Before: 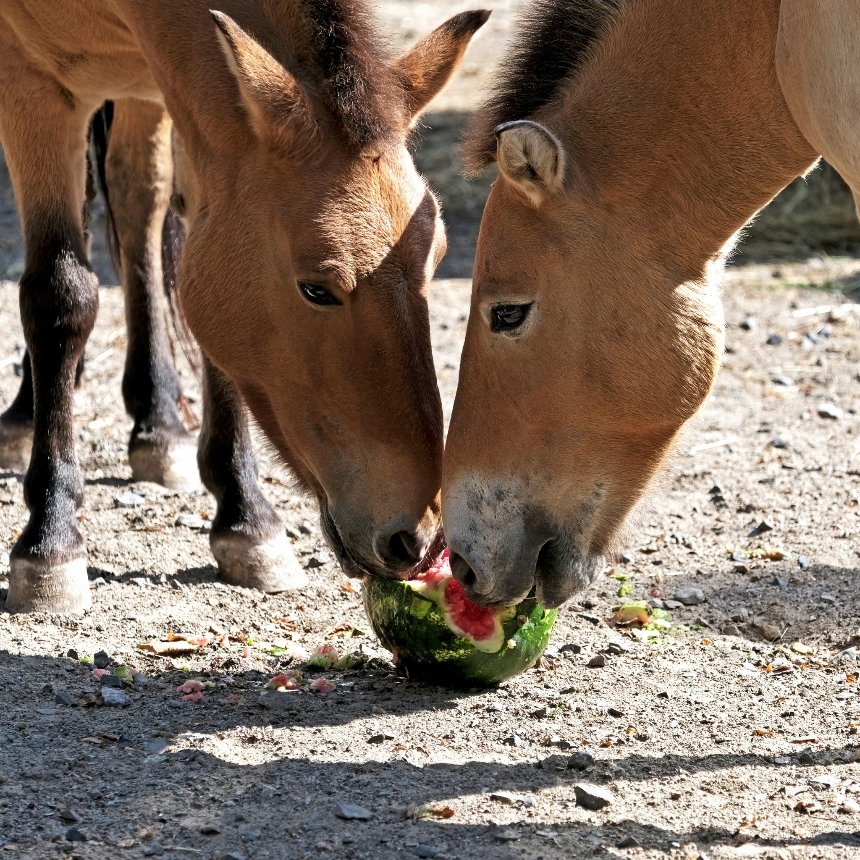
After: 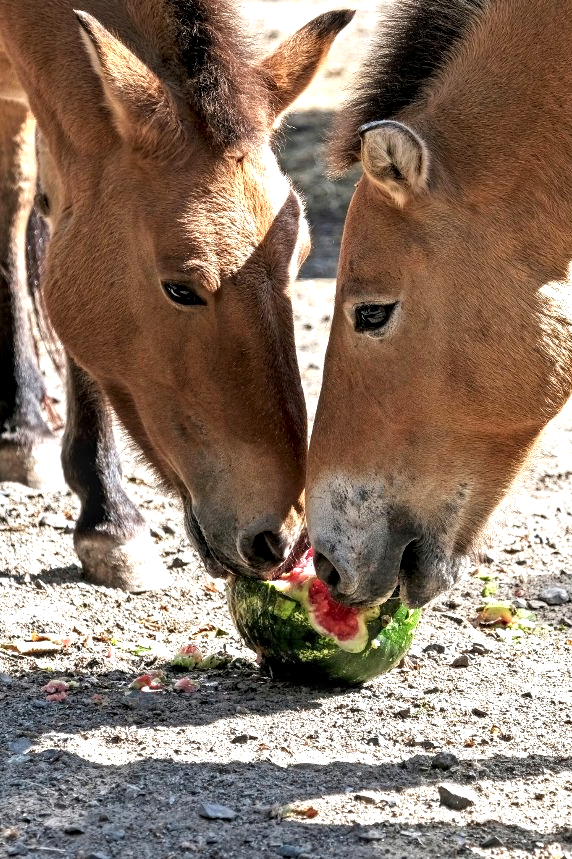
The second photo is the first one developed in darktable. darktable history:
exposure: black level correction 0, exposure 0.498 EV, compensate exposure bias true, compensate highlight preservation false
crop and rotate: left 15.911%, right 17.523%
local contrast: highlights 38%, shadows 61%, detail 137%, midtone range 0.509
